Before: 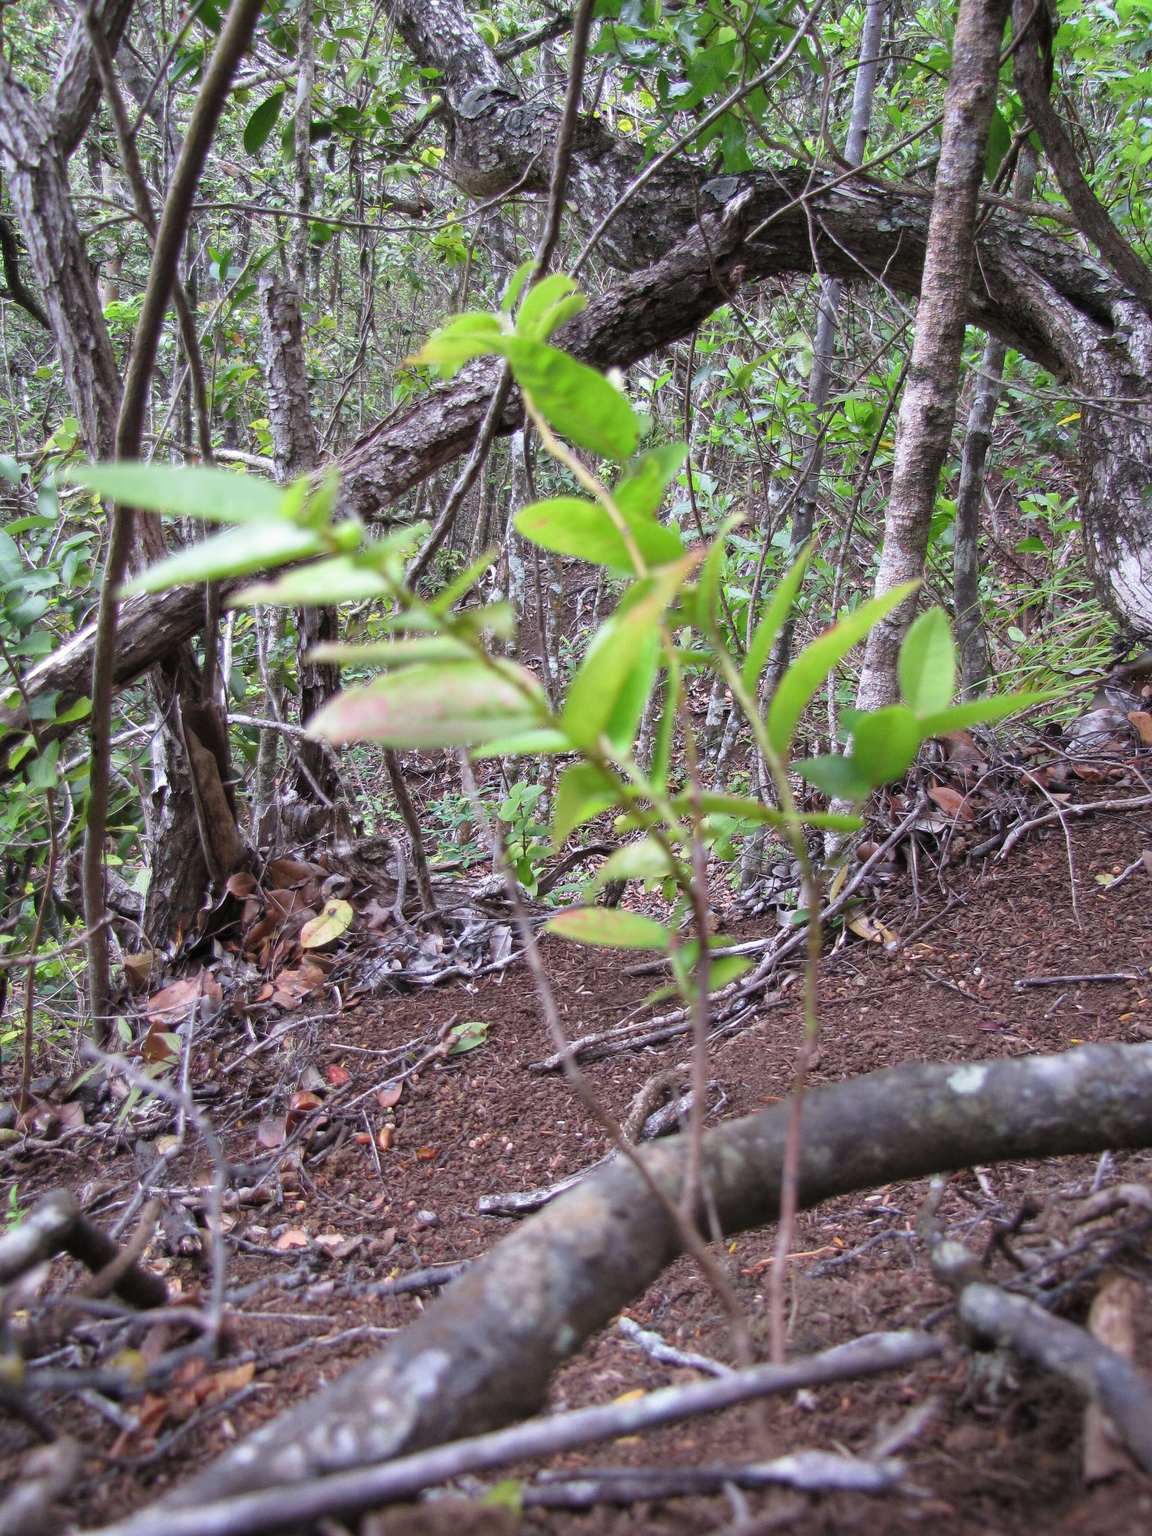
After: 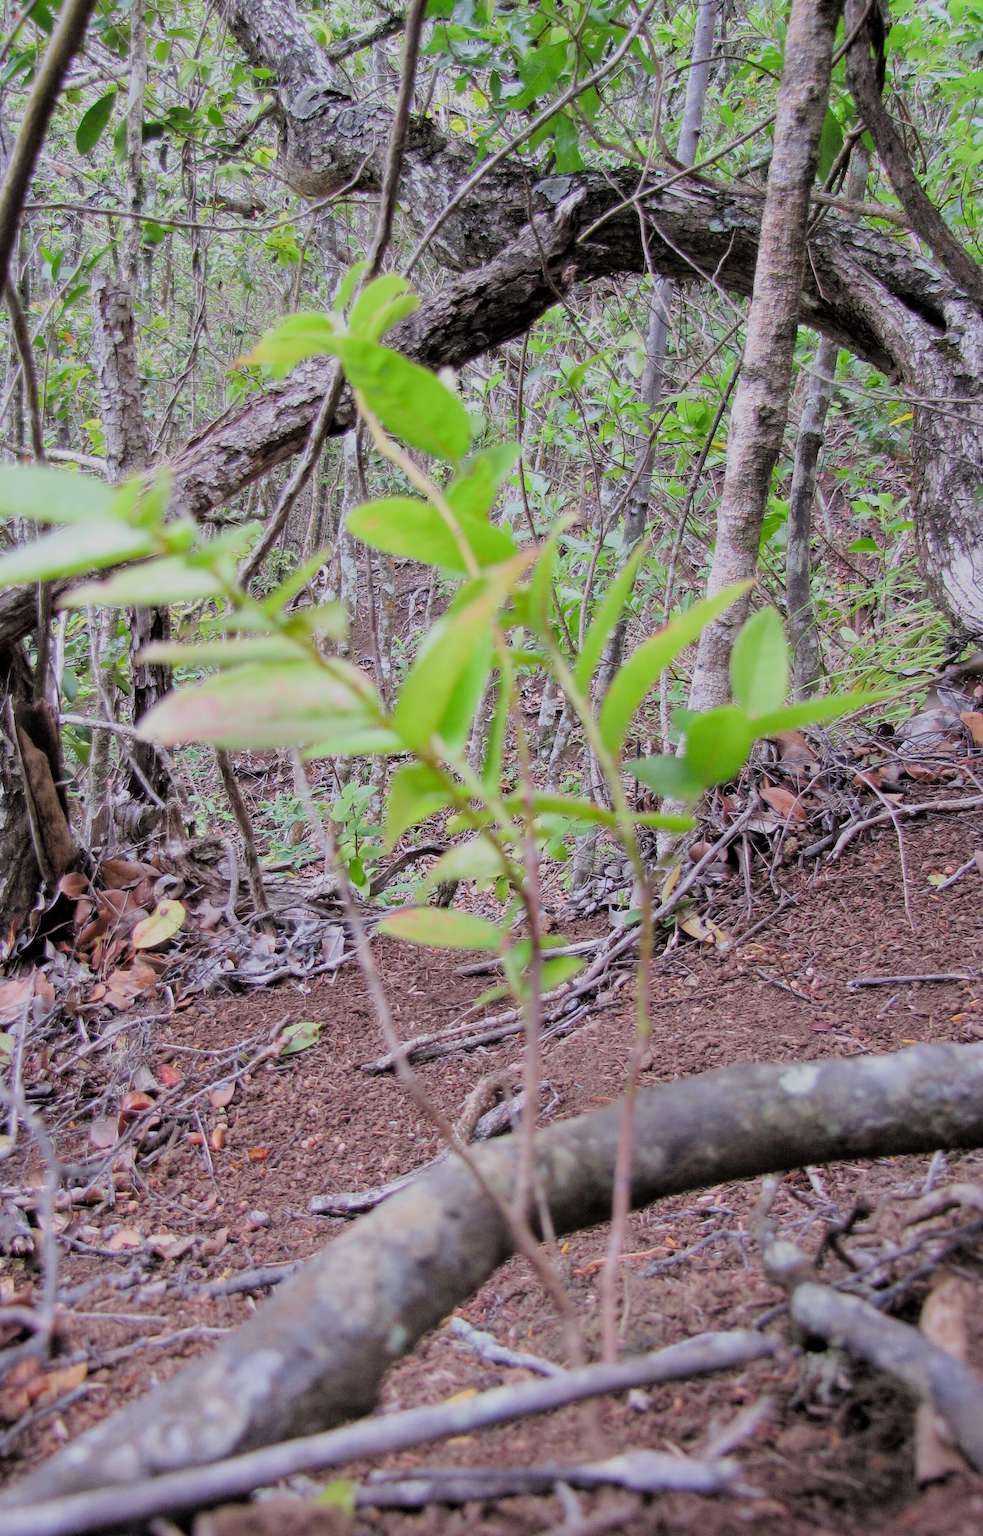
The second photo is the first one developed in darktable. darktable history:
color balance rgb: highlights gain › chroma 0.158%, highlights gain › hue 330.16°, perceptual saturation grading › global saturation 10.327%
exposure: exposure 0.639 EV, compensate highlight preservation false
filmic rgb: middle gray luminance 17.87%, black relative exposure -7.53 EV, white relative exposure 8.48 EV, target black luminance 0%, hardness 2.23, latitude 18.73%, contrast 0.874, highlights saturation mix 4.18%, shadows ↔ highlights balance 10.75%
crop and rotate: left 14.584%
